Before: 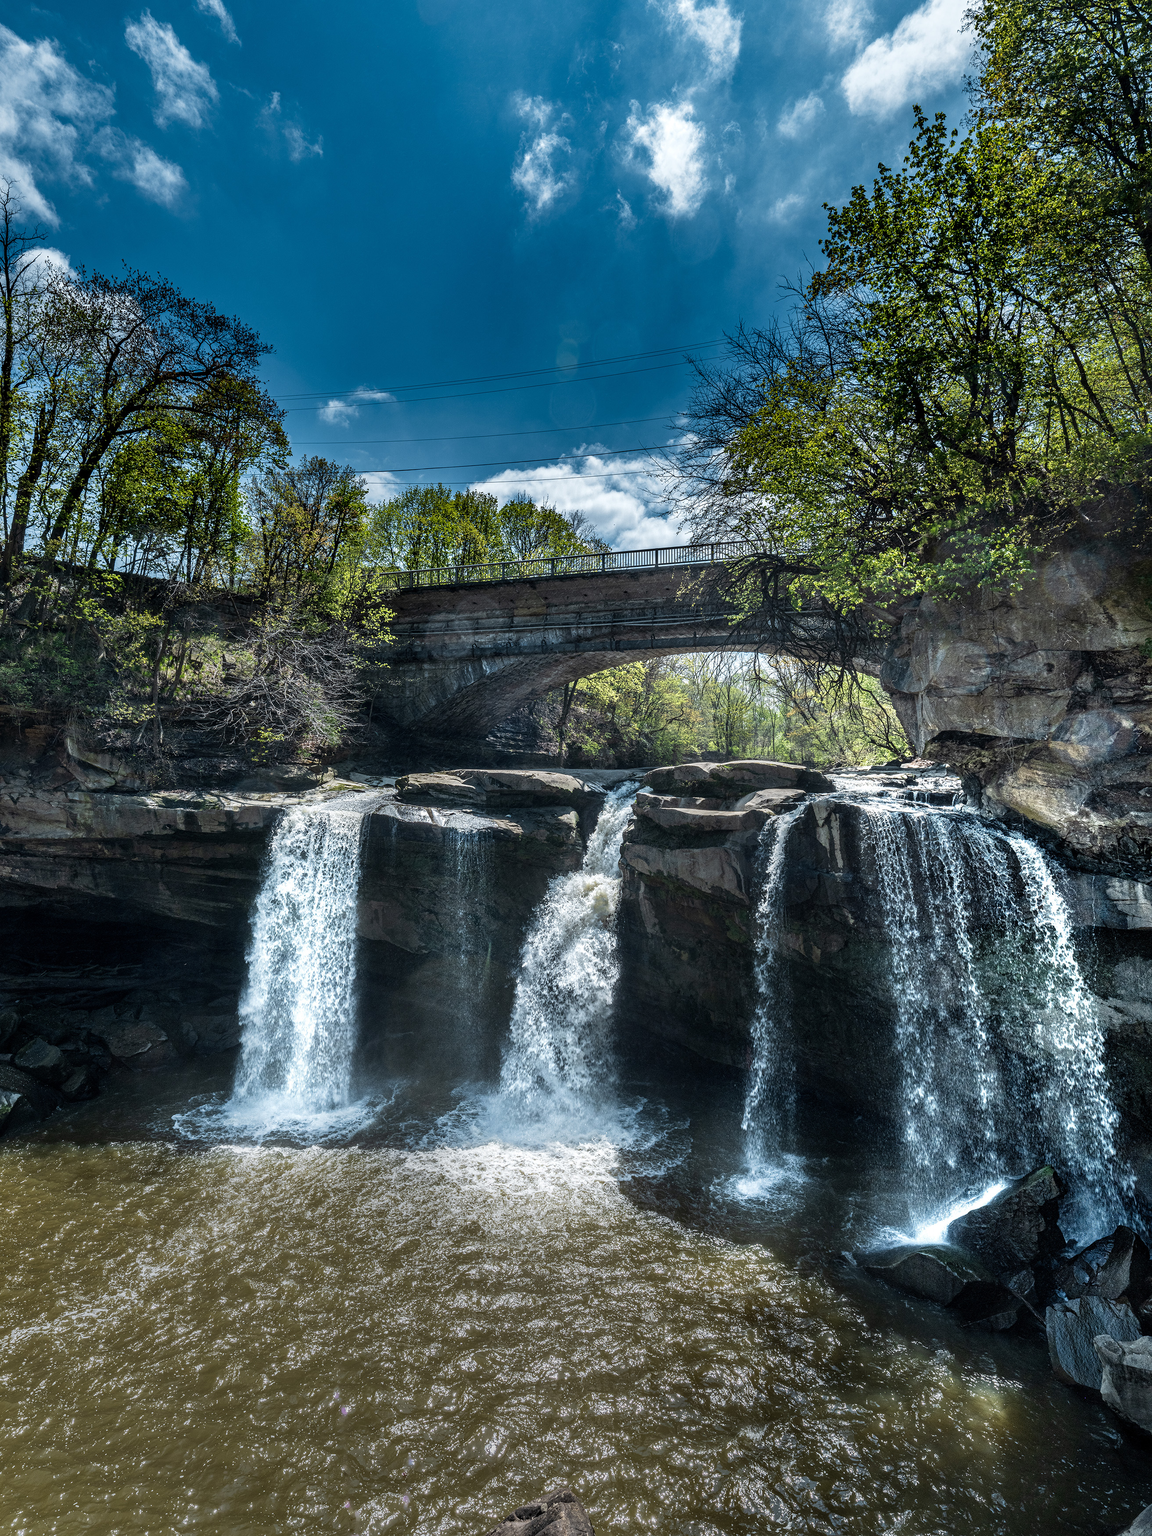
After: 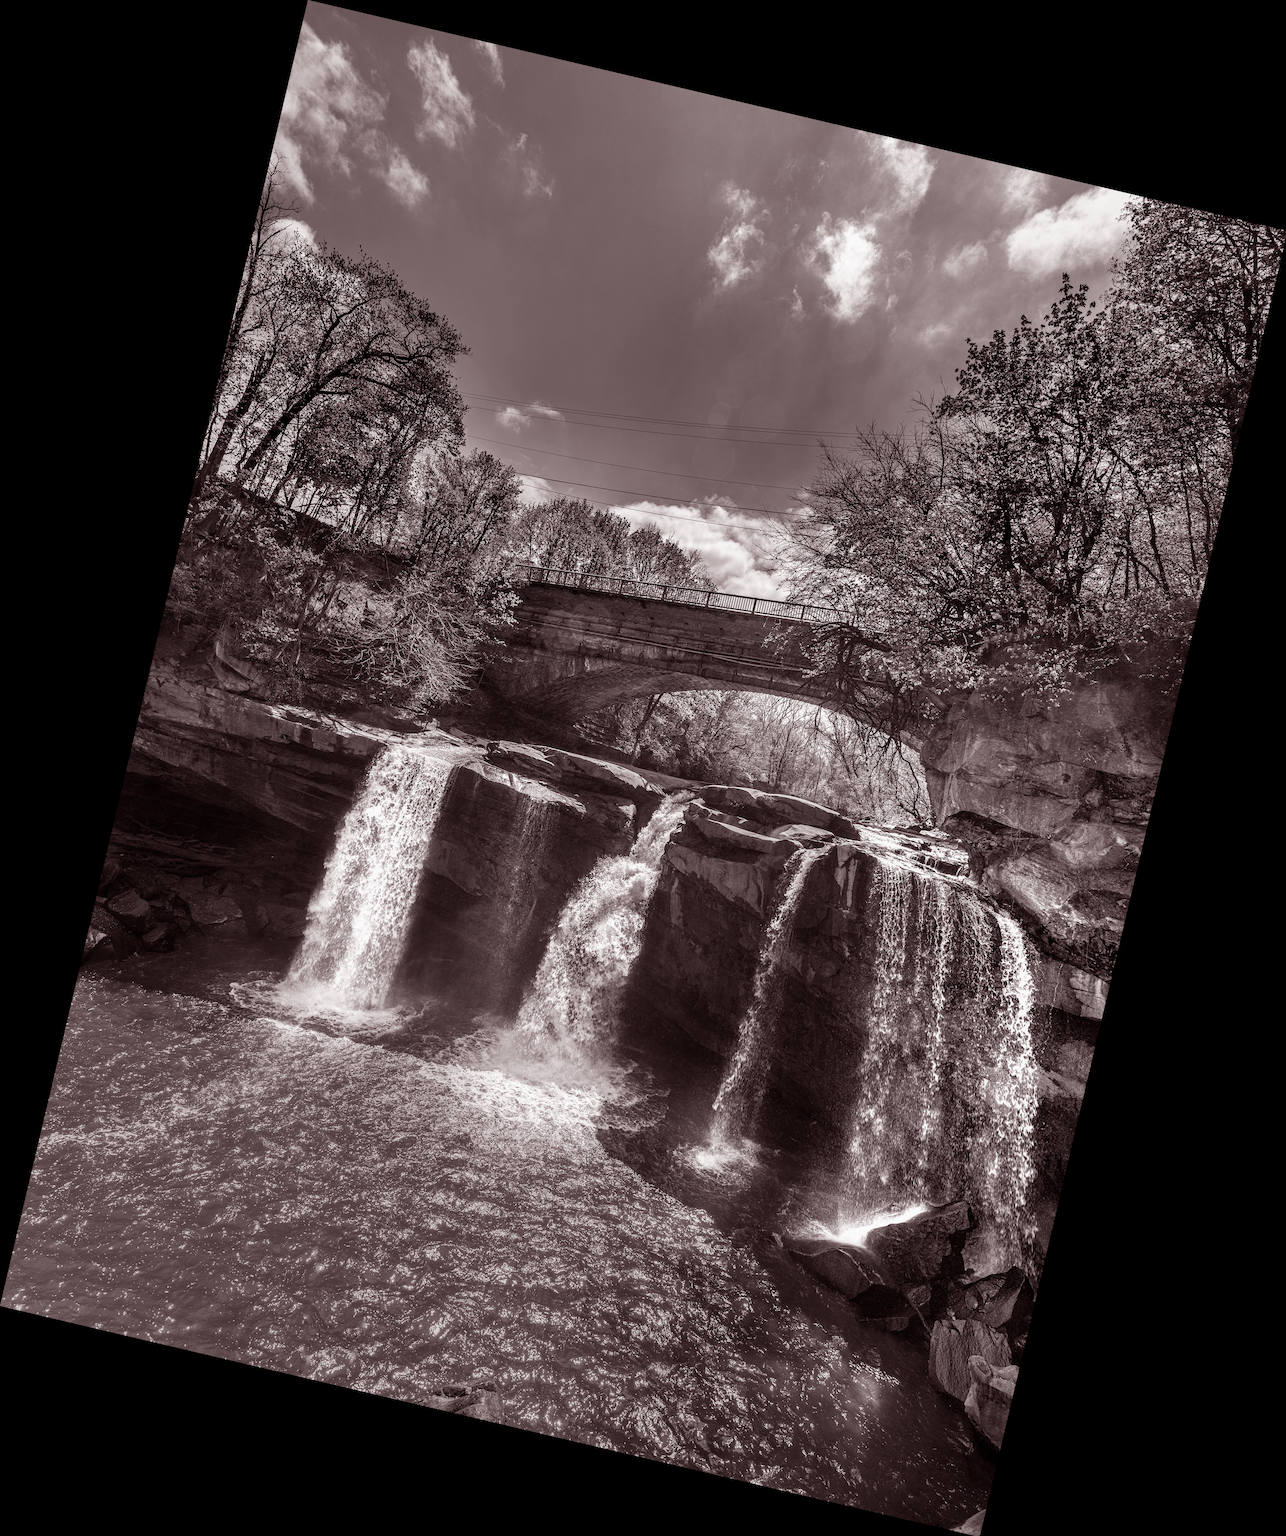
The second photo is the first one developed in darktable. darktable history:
rotate and perspective: rotation 13.27°, automatic cropping off
rgb levels: mode RGB, independent channels, levels [[0, 0.474, 1], [0, 0.5, 1], [0, 0.5, 1]]
color calibration: output gray [0.267, 0.423, 0.267, 0], illuminant same as pipeline (D50), adaptation none (bypass)
